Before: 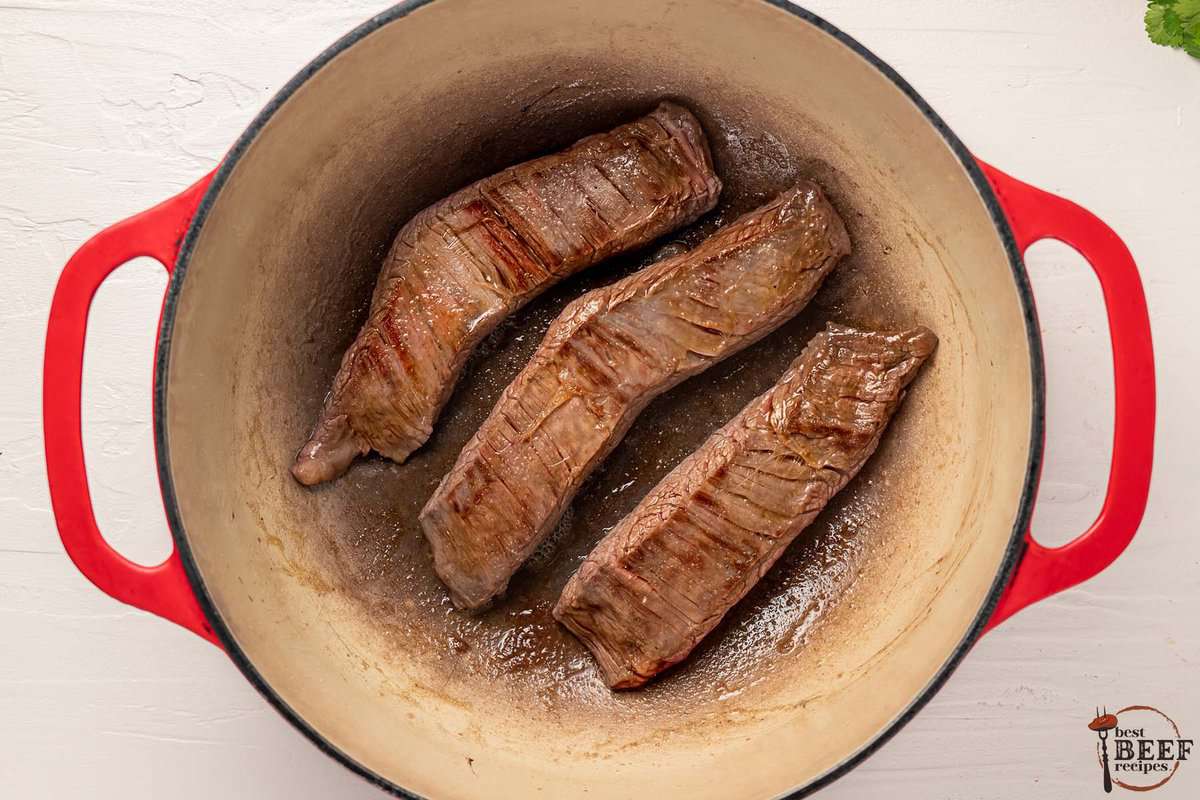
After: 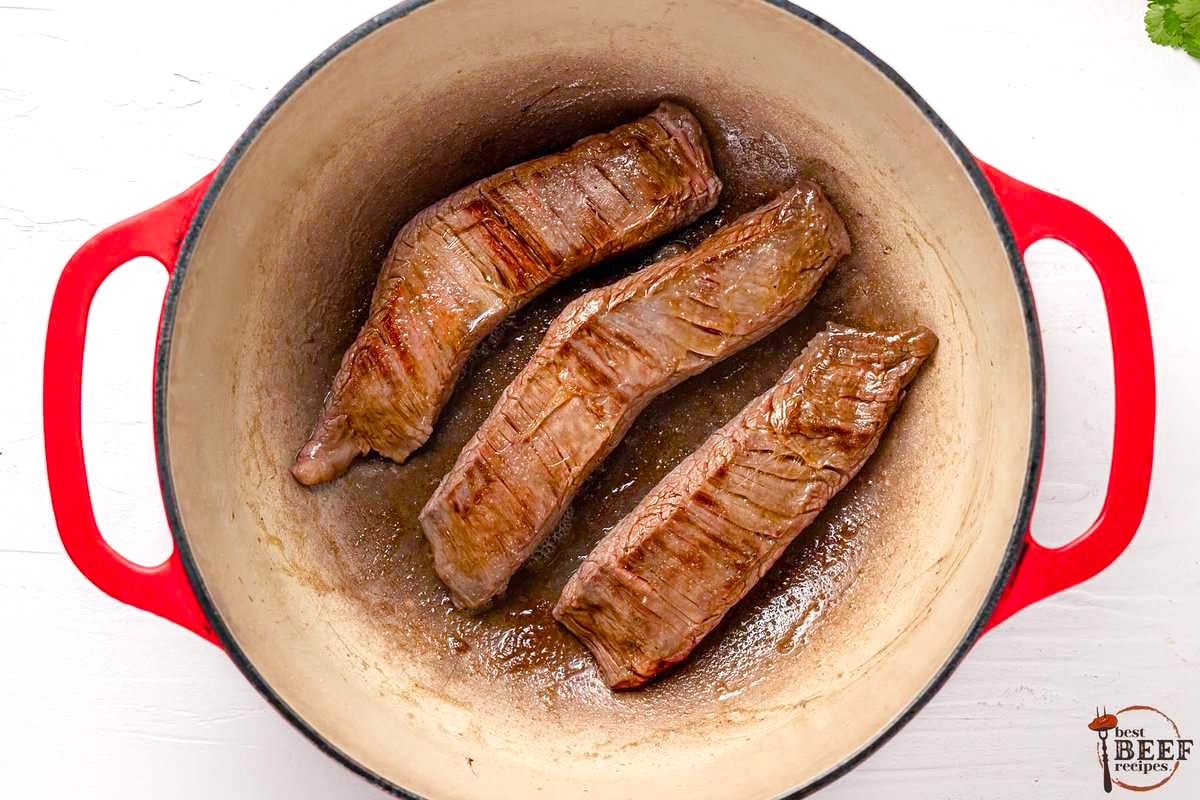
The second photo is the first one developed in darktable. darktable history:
white balance: red 0.974, blue 1.044
color balance rgb: perceptual saturation grading › global saturation 20%, perceptual saturation grading › highlights -50%, perceptual saturation grading › shadows 30%, perceptual brilliance grading › global brilliance 10%, perceptual brilliance grading › shadows 15%
